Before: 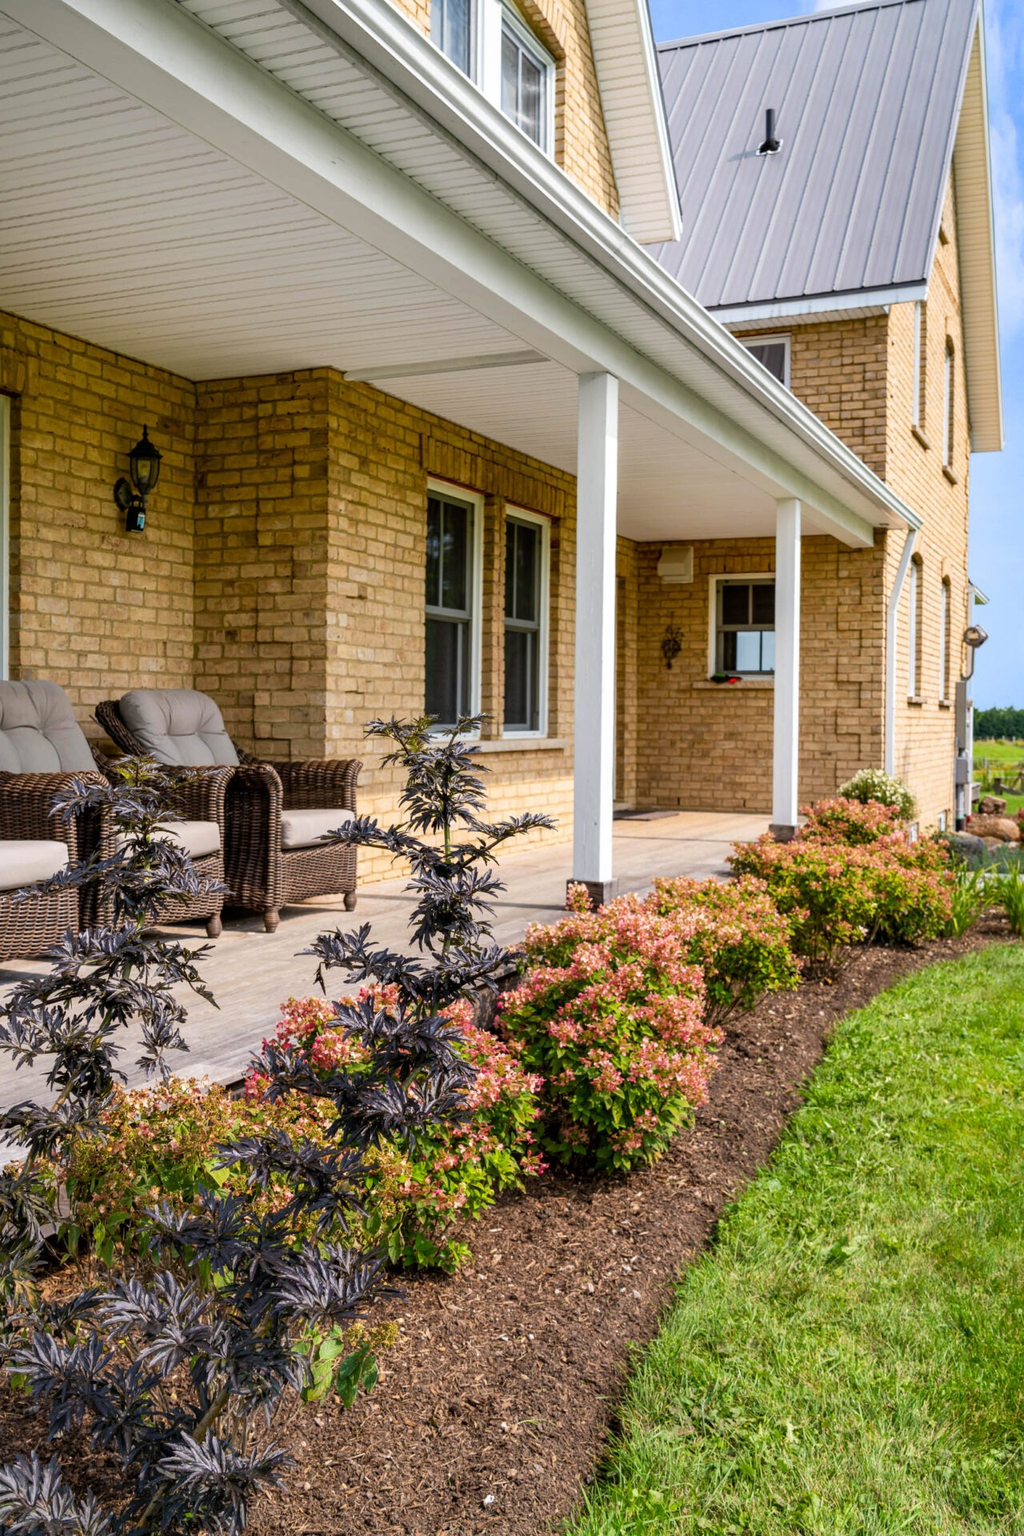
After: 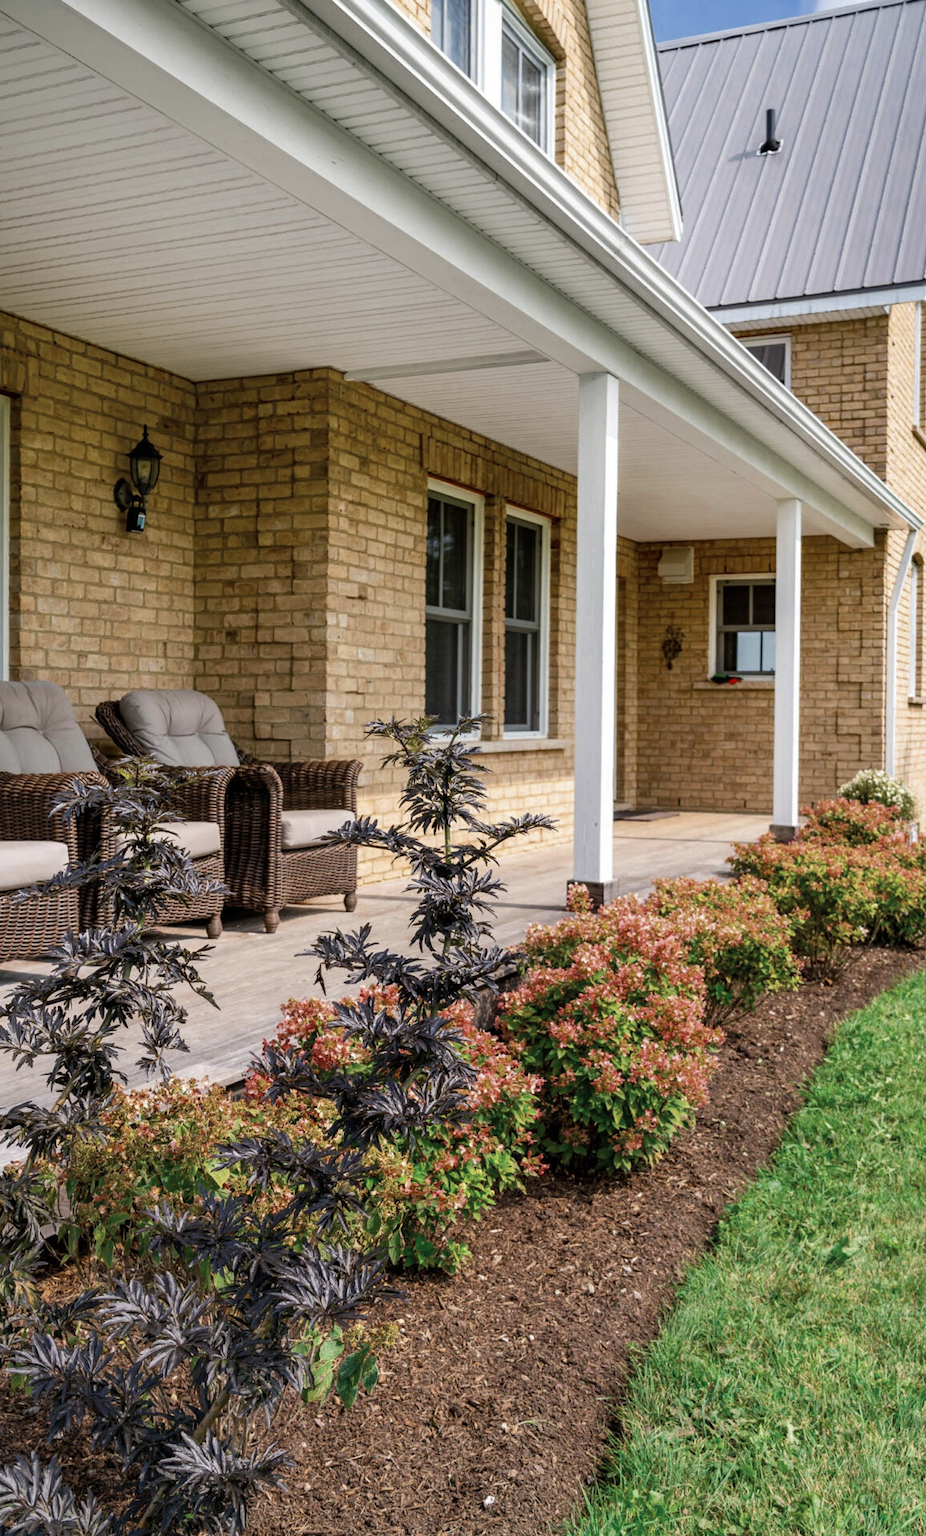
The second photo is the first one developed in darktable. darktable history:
color zones: curves: ch0 [(0, 0.5) (0.125, 0.4) (0.25, 0.5) (0.375, 0.4) (0.5, 0.4) (0.625, 0.35) (0.75, 0.35) (0.875, 0.5)]; ch1 [(0, 0.35) (0.125, 0.45) (0.25, 0.35) (0.375, 0.35) (0.5, 0.35) (0.625, 0.35) (0.75, 0.45) (0.875, 0.35)]; ch2 [(0, 0.6) (0.125, 0.5) (0.25, 0.5) (0.375, 0.6) (0.5, 0.6) (0.625, 0.5) (0.75, 0.5) (0.875, 0.5)]
crop: right 9.509%, bottom 0.031%
